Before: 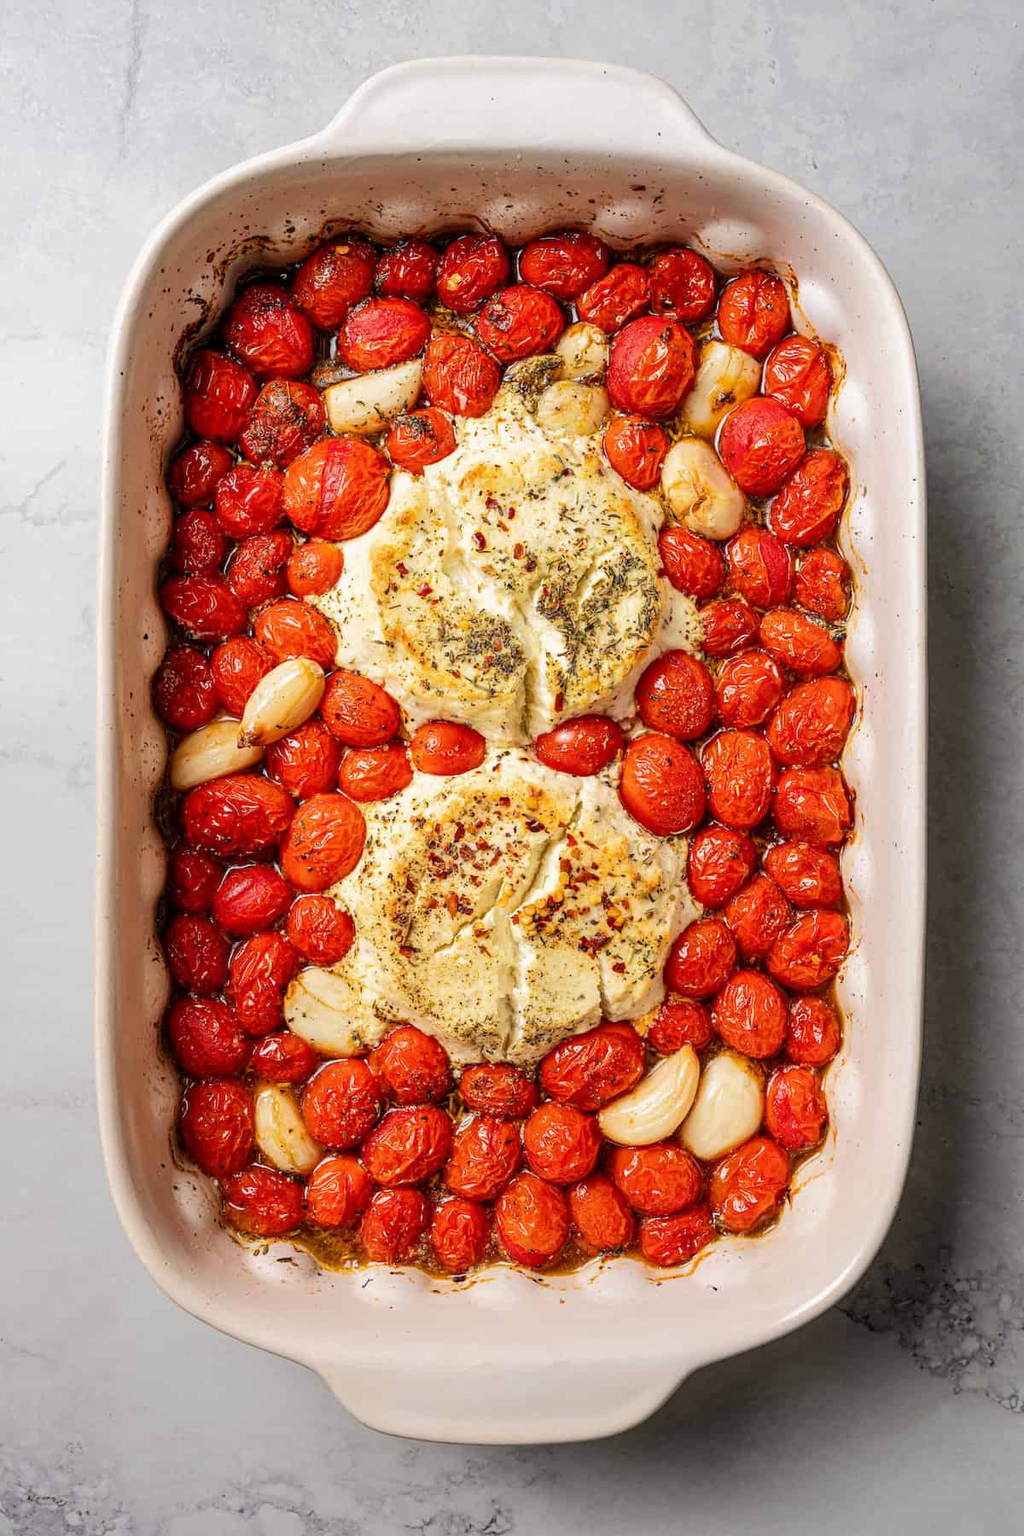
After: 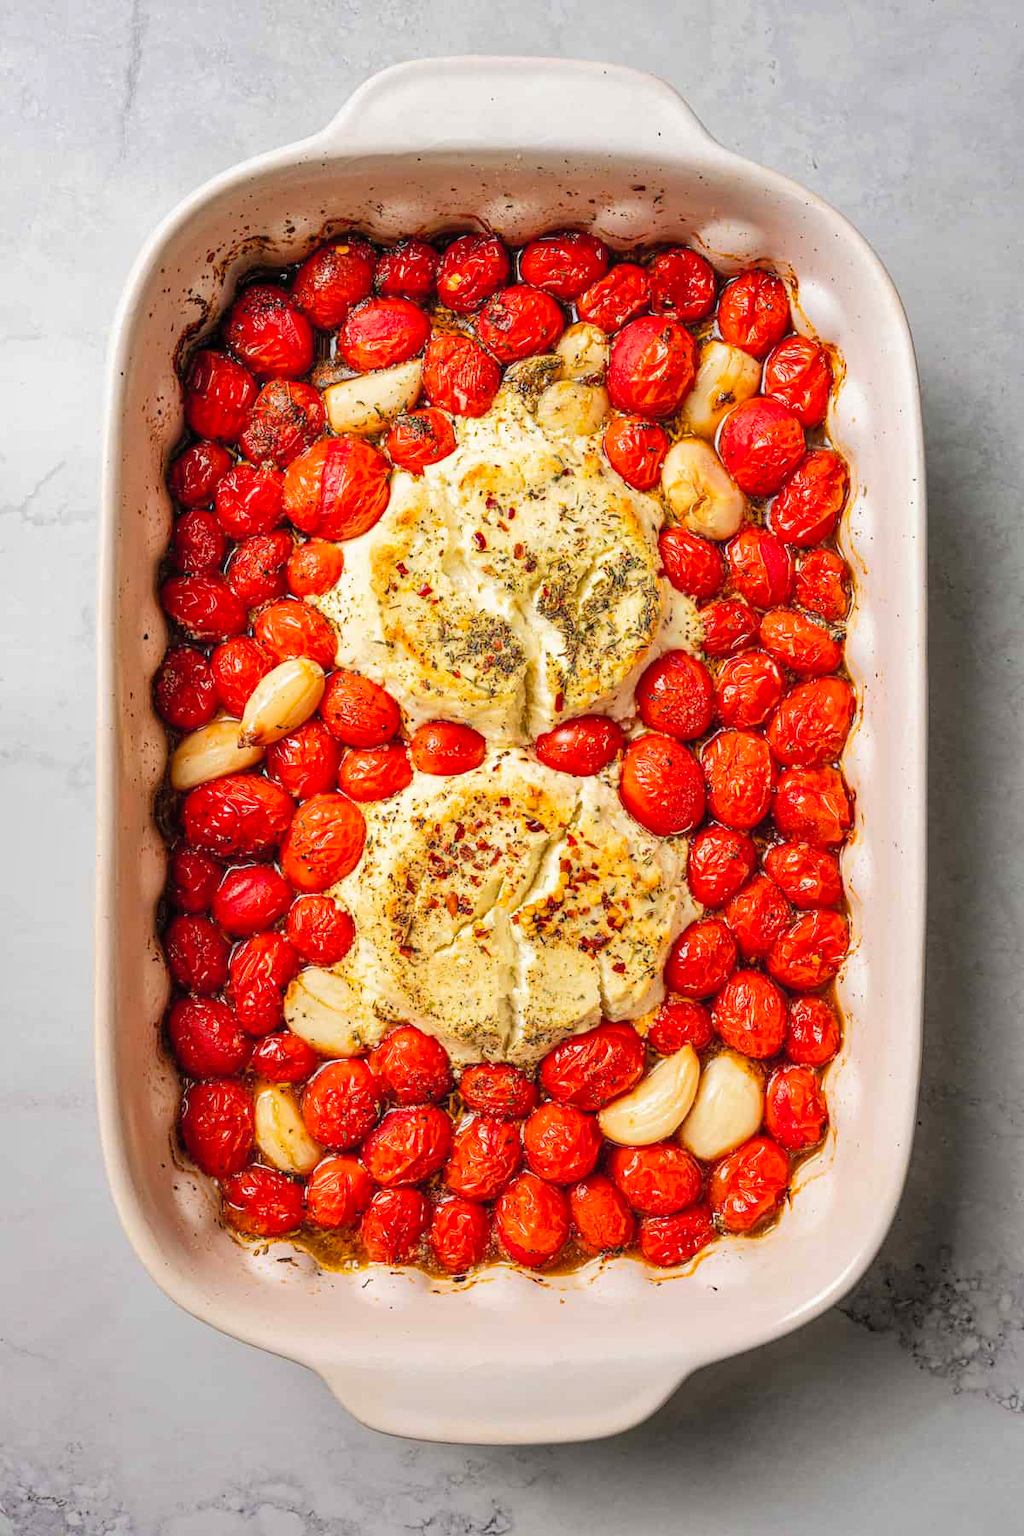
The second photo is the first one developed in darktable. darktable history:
shadows and highlights: shadows 35, highlights -35, soften with gaussian
contrast brightness saturation: brightness 0.09, saturation 0.19
